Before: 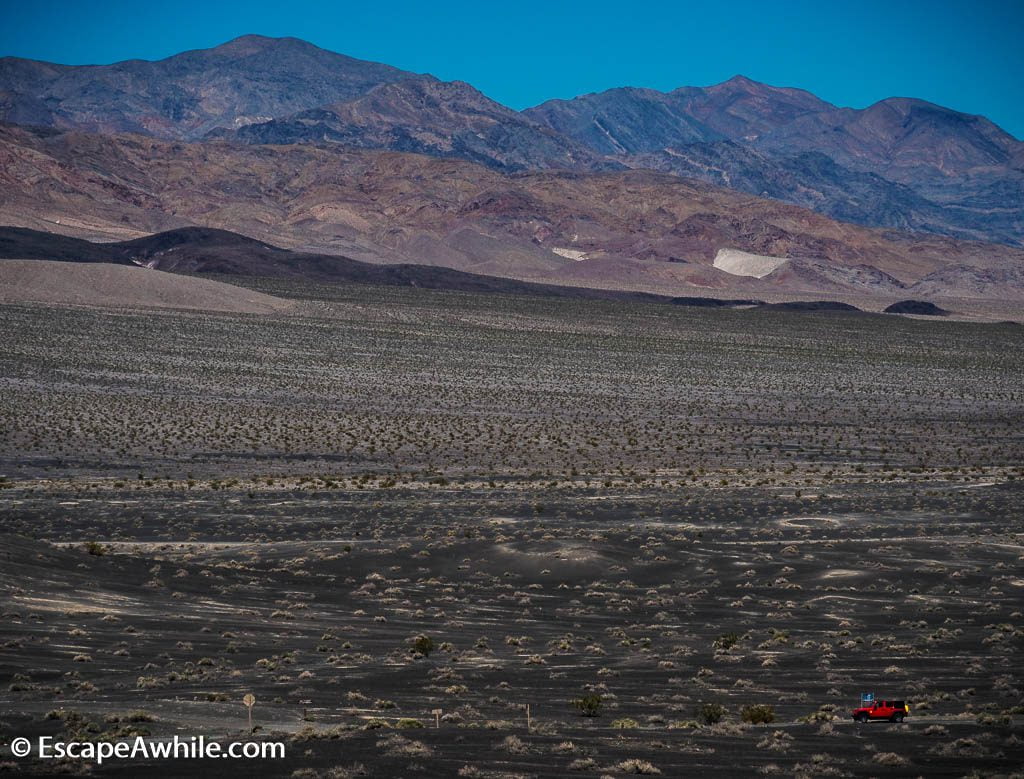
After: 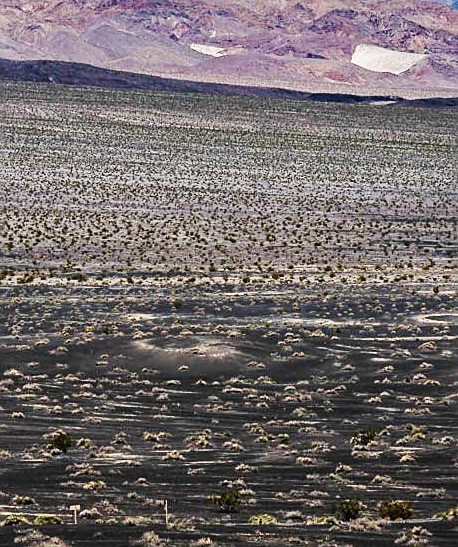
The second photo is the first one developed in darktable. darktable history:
crop: left 35.436%, top 26.313%, right 19.831%, bottom 3.349%
base curve: curves: ch0 [(0, 0.003) (0.001, 0.002) (0.006, 0.004) (0.02, 0.022) (0.048, 0.086) (0.094, 0.234) (0.162, 0.431) (0.258, 0.629) (0.385, 0.8) (0.548, 0.918) (0.751, 0.988) (1, 1)], preserve colors none
sharpen: on, module defaults
